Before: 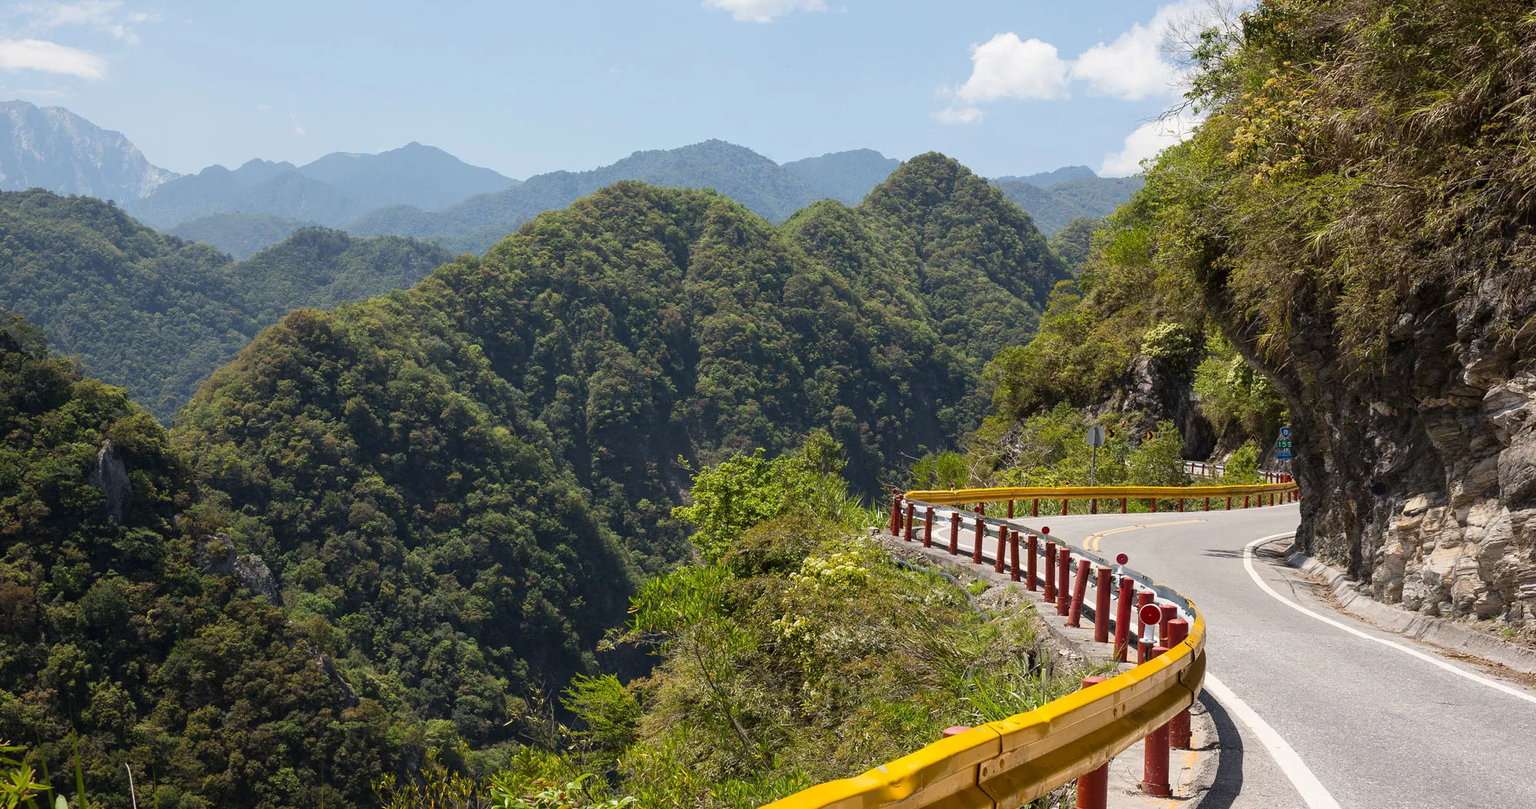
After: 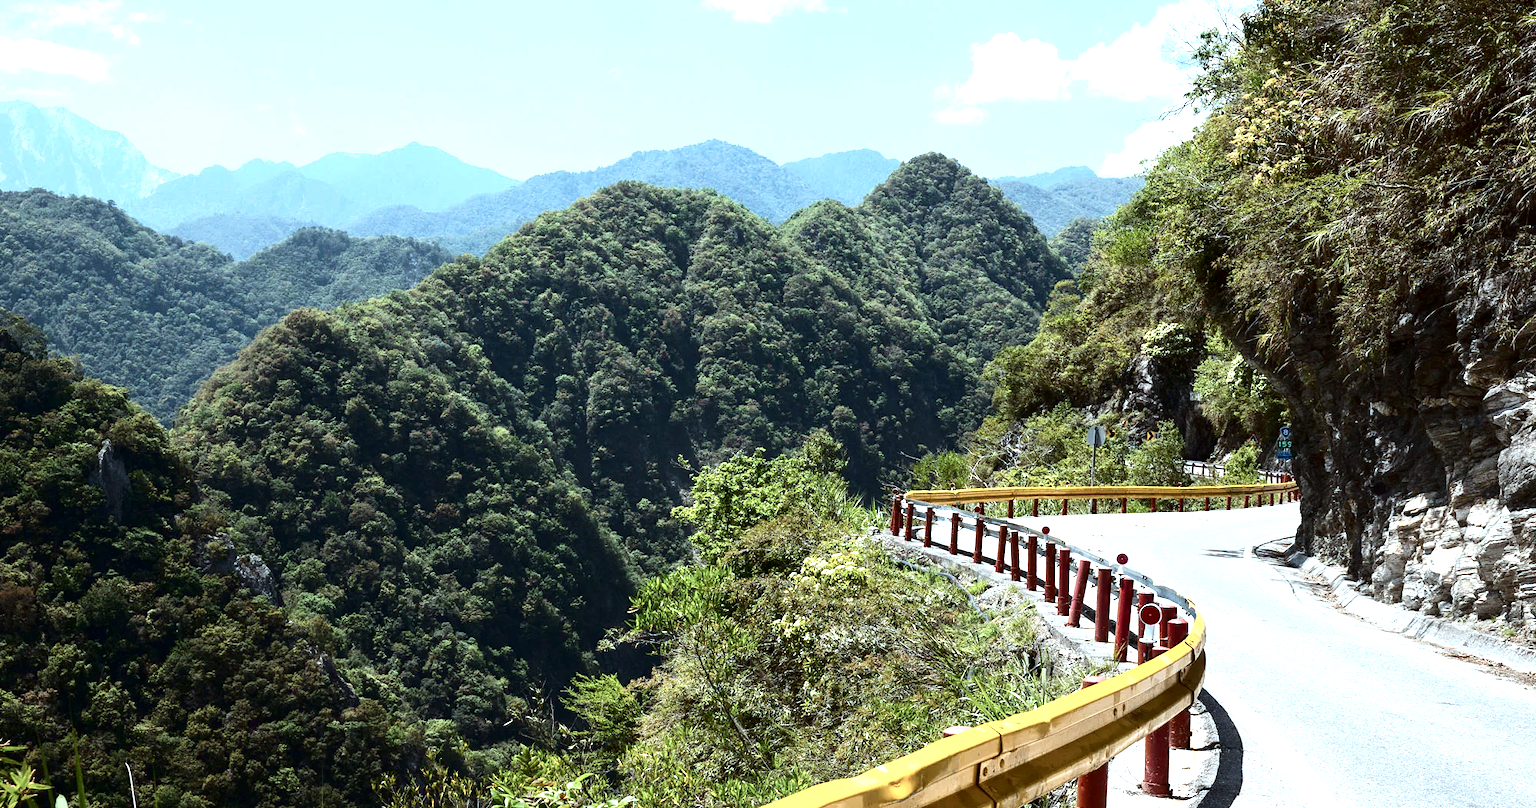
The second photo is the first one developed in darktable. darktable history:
color correction: highlights a* -12.64, highlights b* -18.1, saturation 0.7
exposure: black level correction 0, exposure 1.1 EV, compensate exposure bias true, compensate highlight preservation false
contrast brightness saturation: contrast 0.19, brightness -0.24, saturation 0.11
